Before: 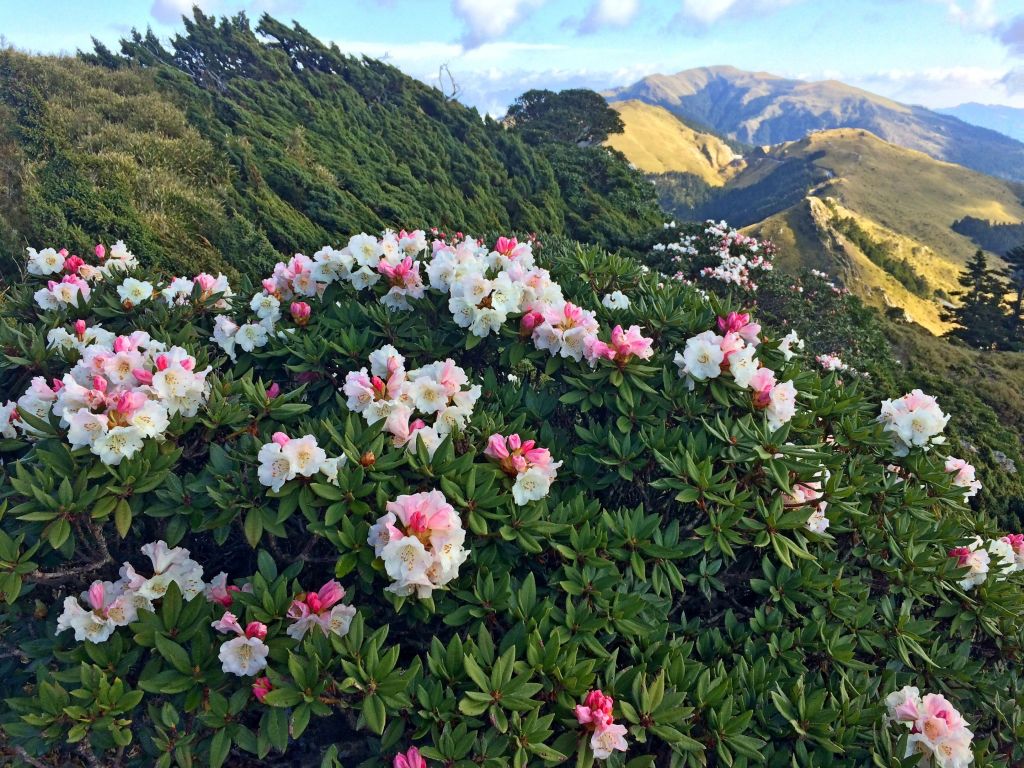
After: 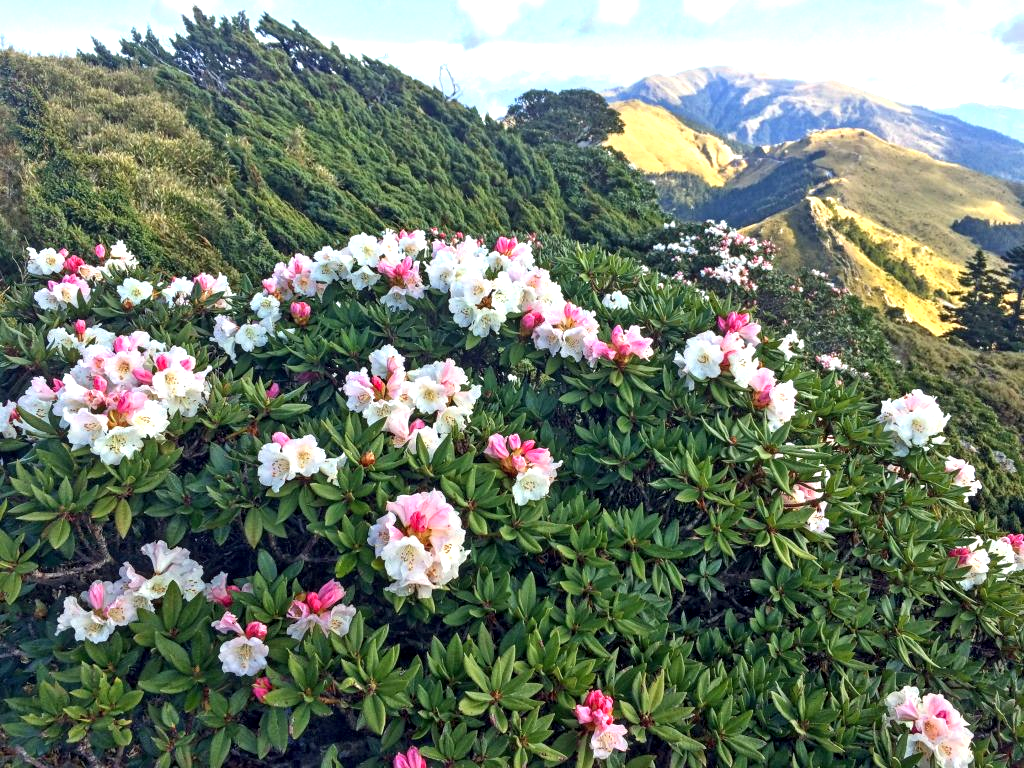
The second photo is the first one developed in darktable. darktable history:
exposure: exposure 0.655 EV, compensate highlight preservation false
local contrast: detail 130%
